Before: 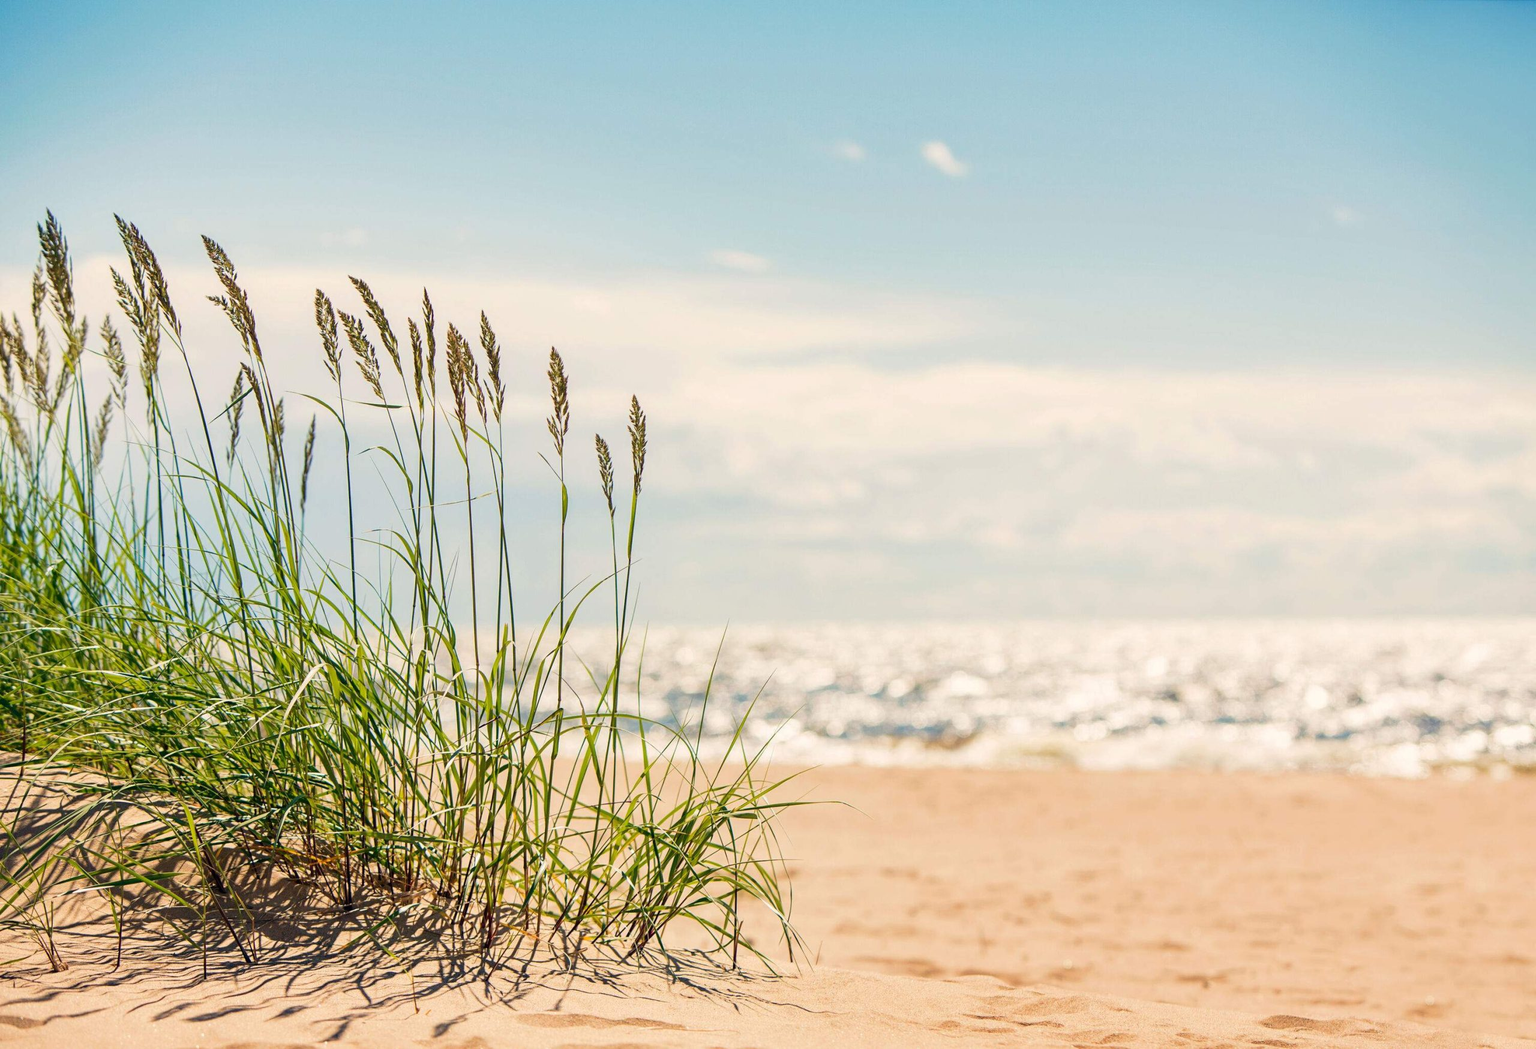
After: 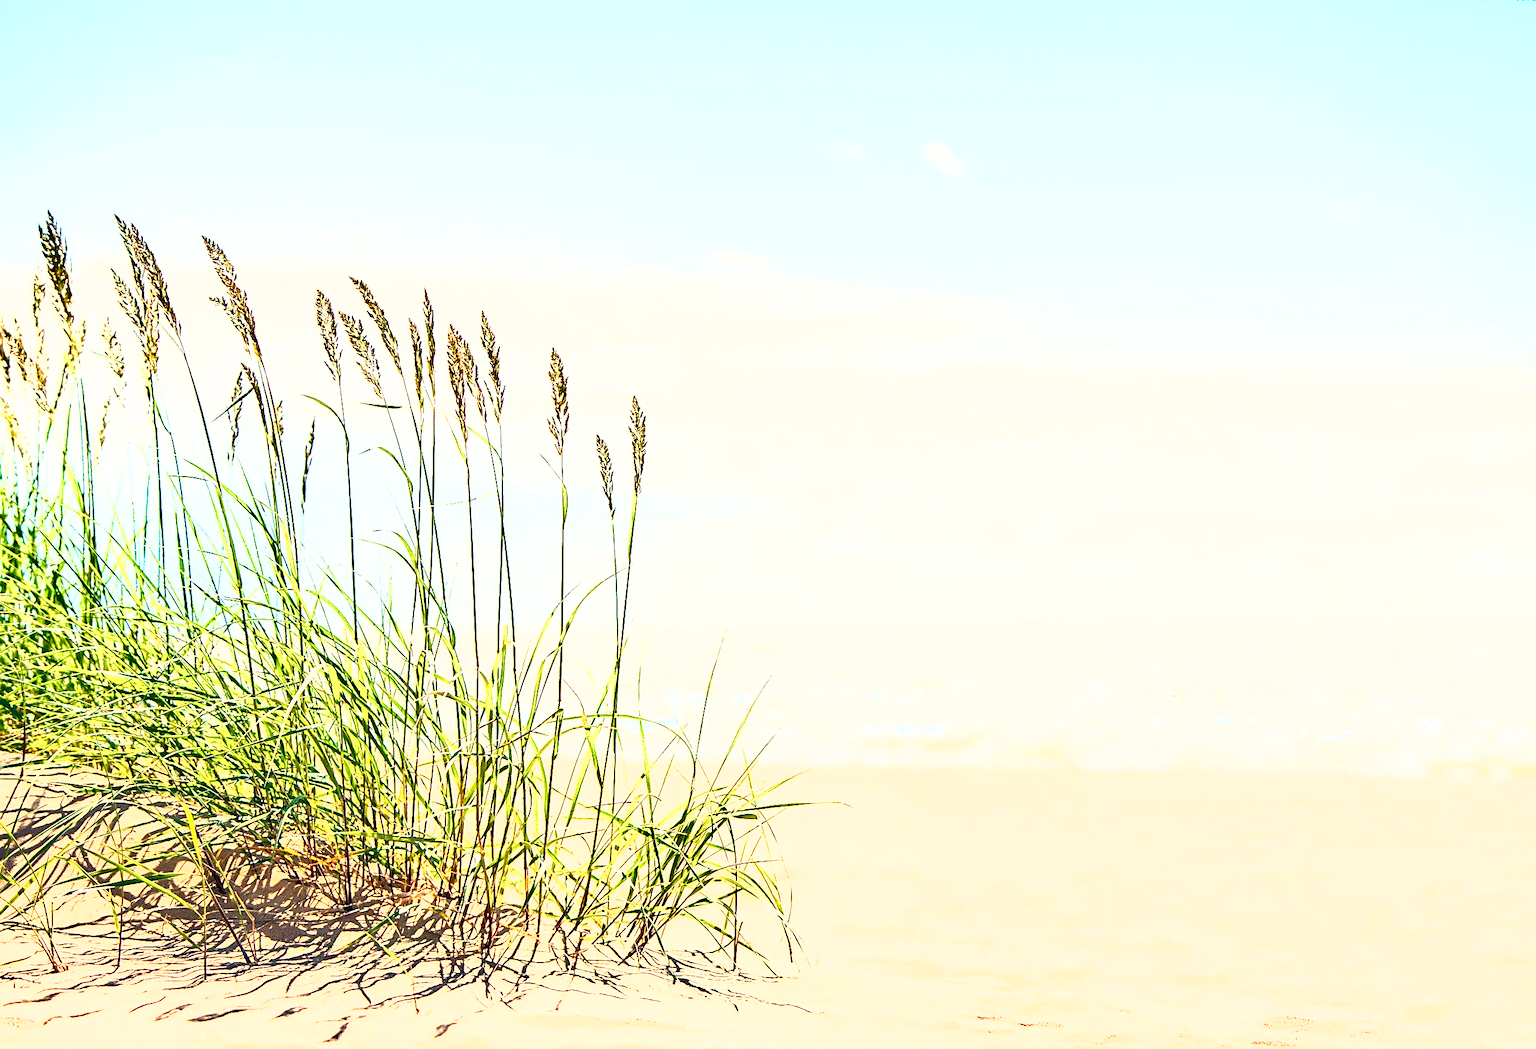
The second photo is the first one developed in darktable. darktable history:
exposure: exposure 2.203 EV, compensate highlight preservation false
sharpen: on, module defaults
shadows and highlights: soften with gaussian
